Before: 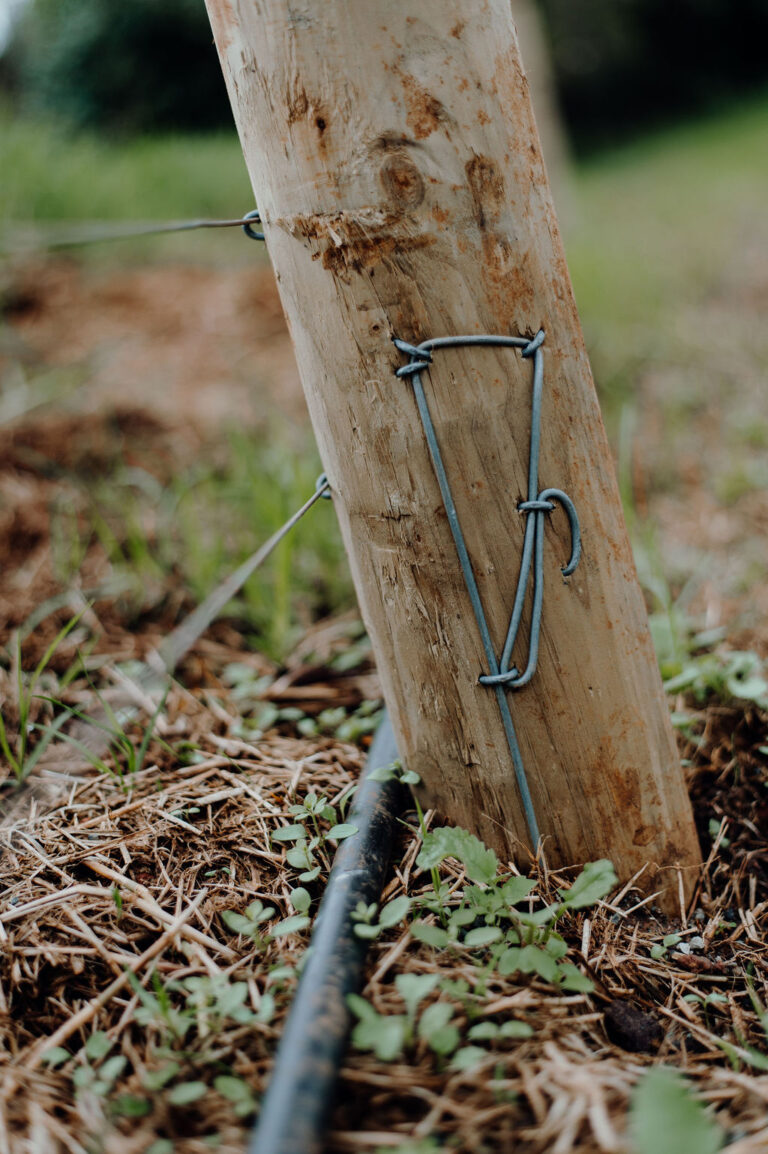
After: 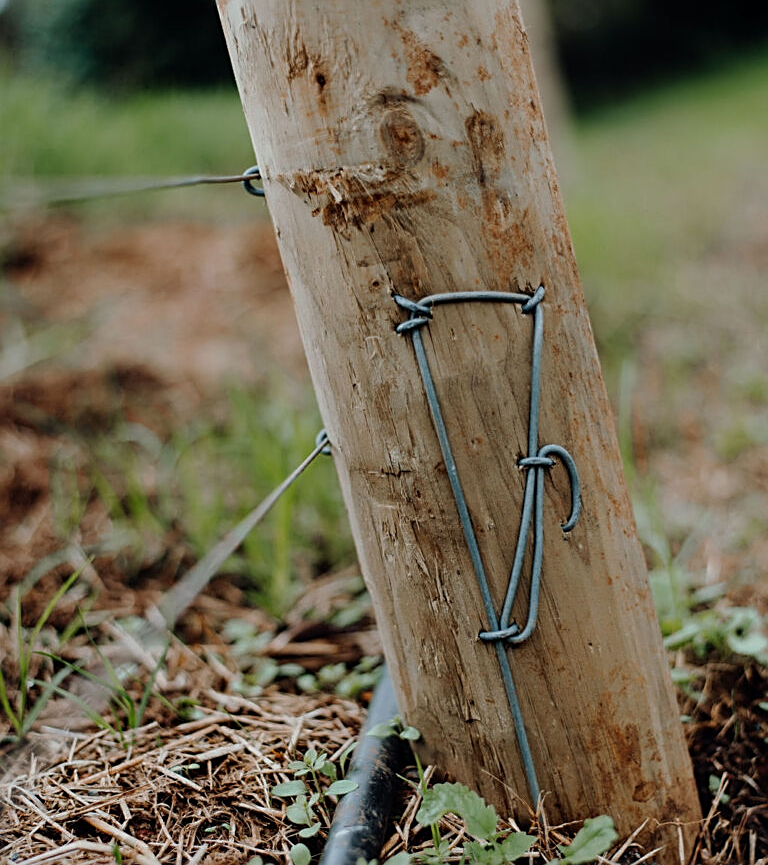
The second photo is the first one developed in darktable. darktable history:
crop: top 3.857%, bottom 21.132%
sharpen: amount 0.55
